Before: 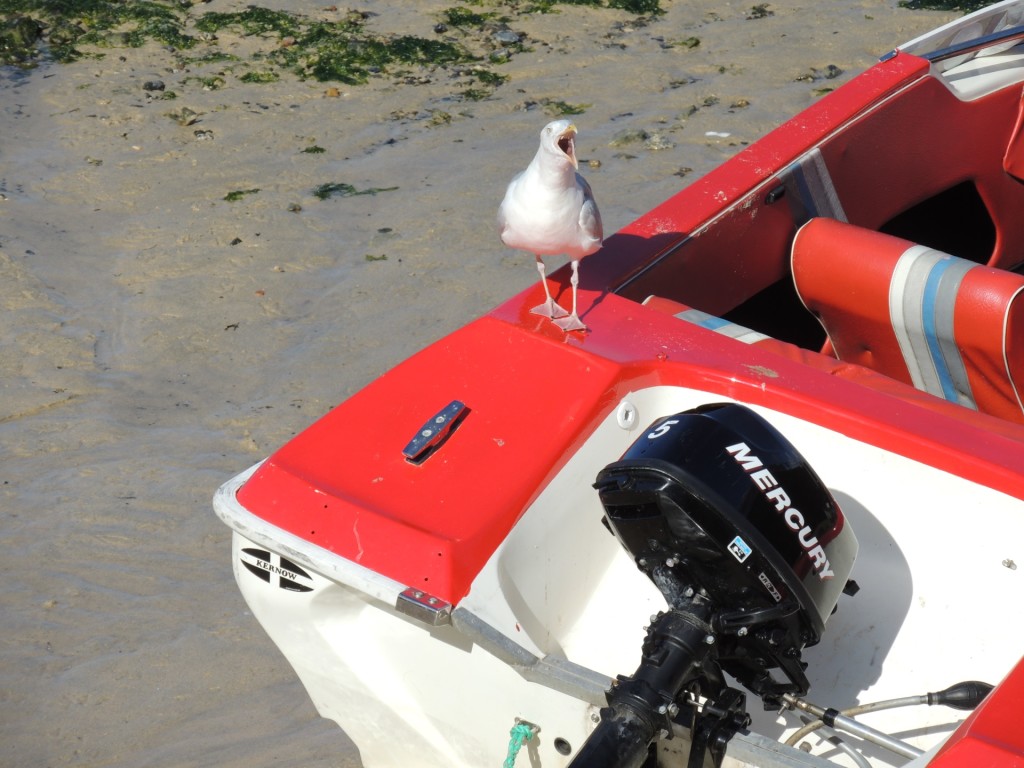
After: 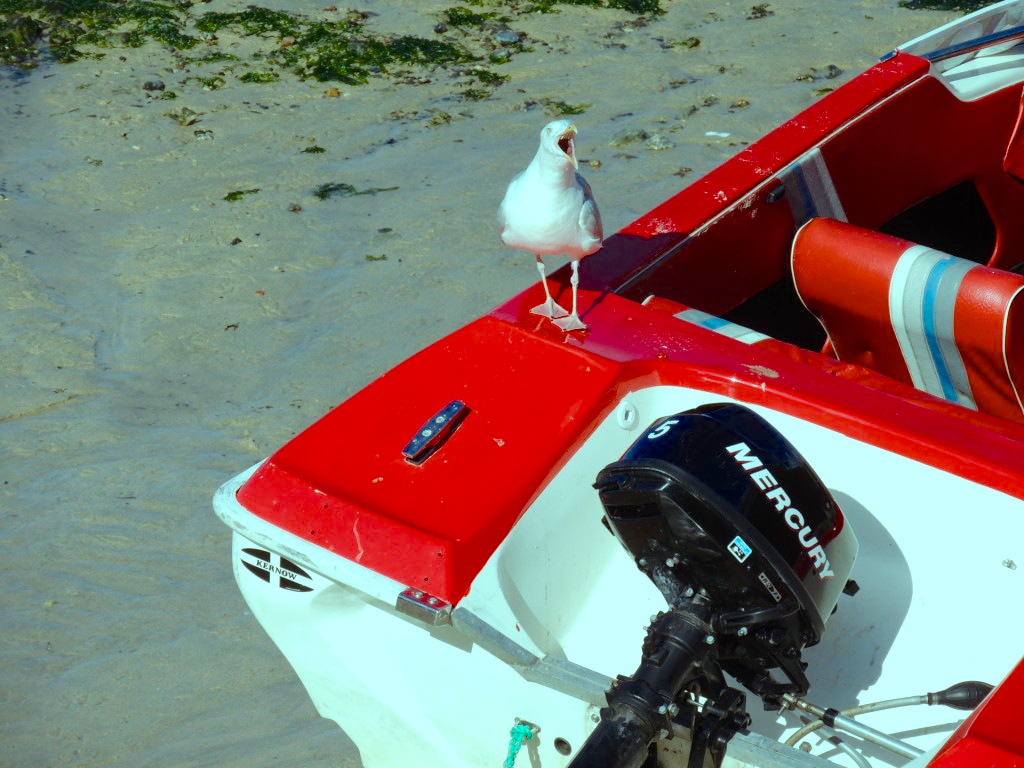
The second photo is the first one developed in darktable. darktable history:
color balance rgb: highlights gain › chroma 5.4%, highlights gain › hue 193.67°, perceptual saturation grading › global saturation 20%, perceptual saturation grading › highlights -24.979%, perceptual saturation grading › shadows 25.017%, saturation formula JzAzBz (2021)
